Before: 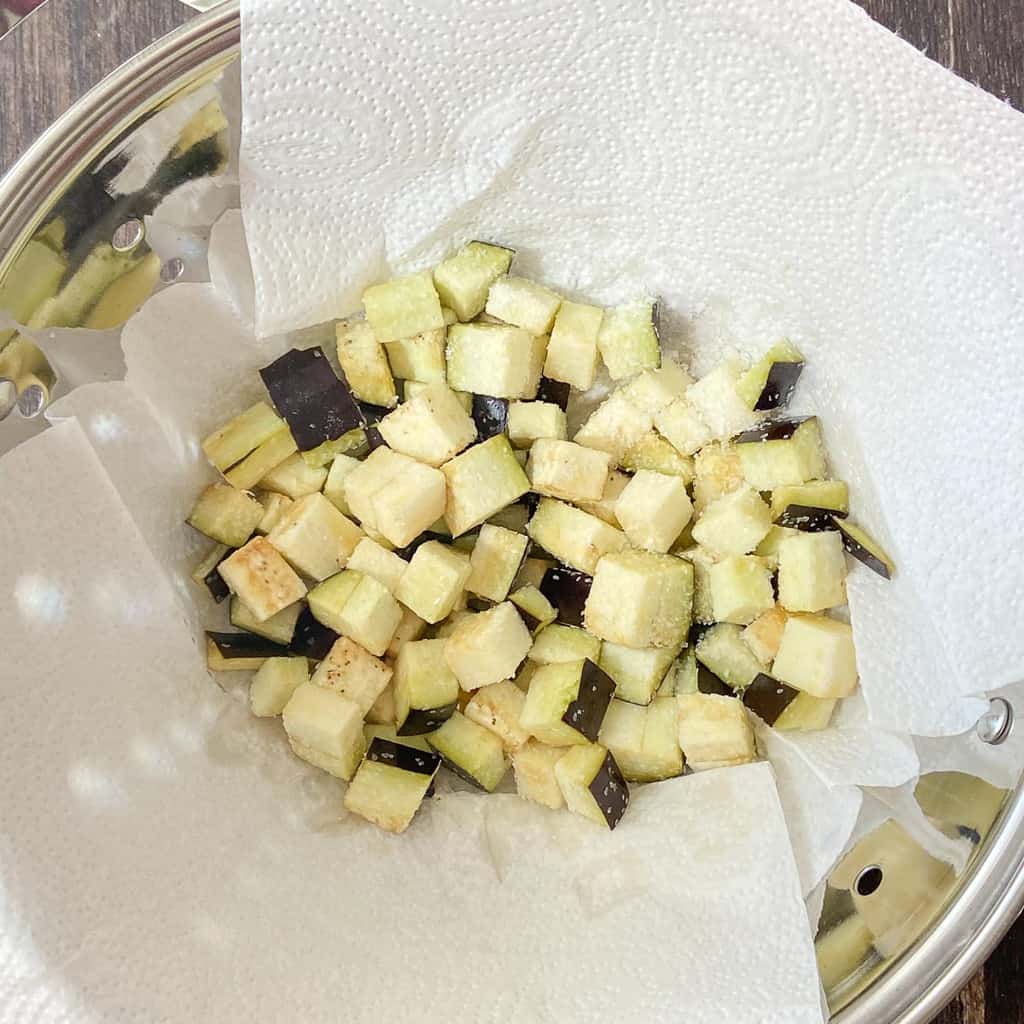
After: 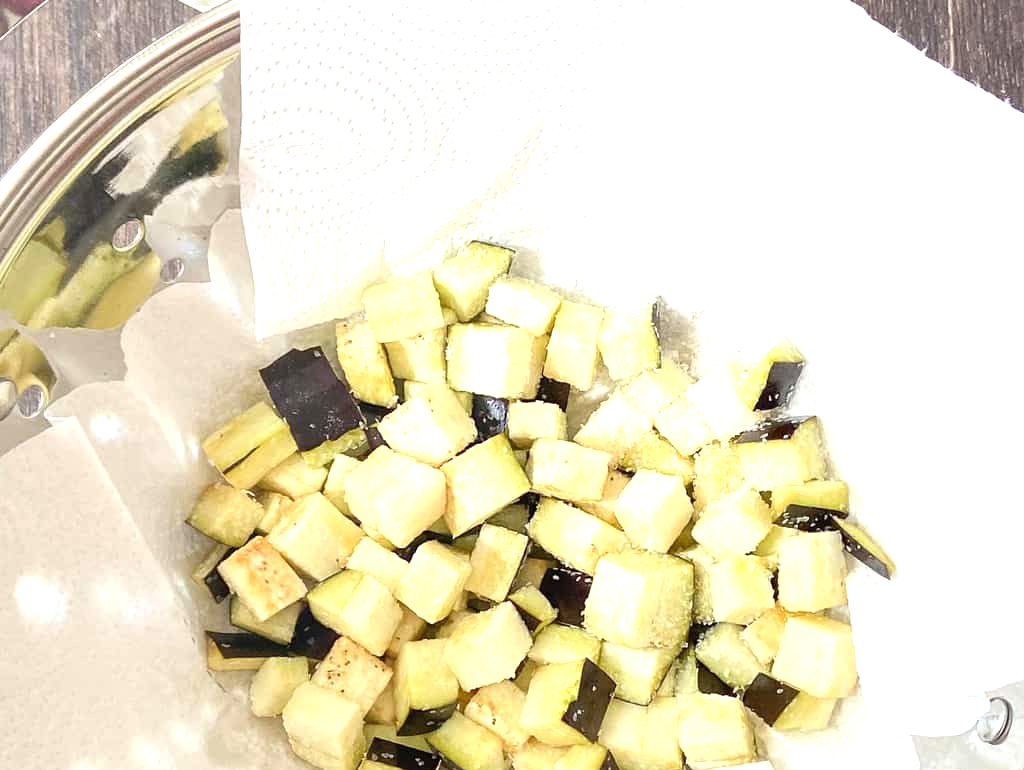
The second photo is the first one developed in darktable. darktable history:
crop: bottom 24.787%
exposure: exposure 0.749 EV, compensate highlight preservation false
